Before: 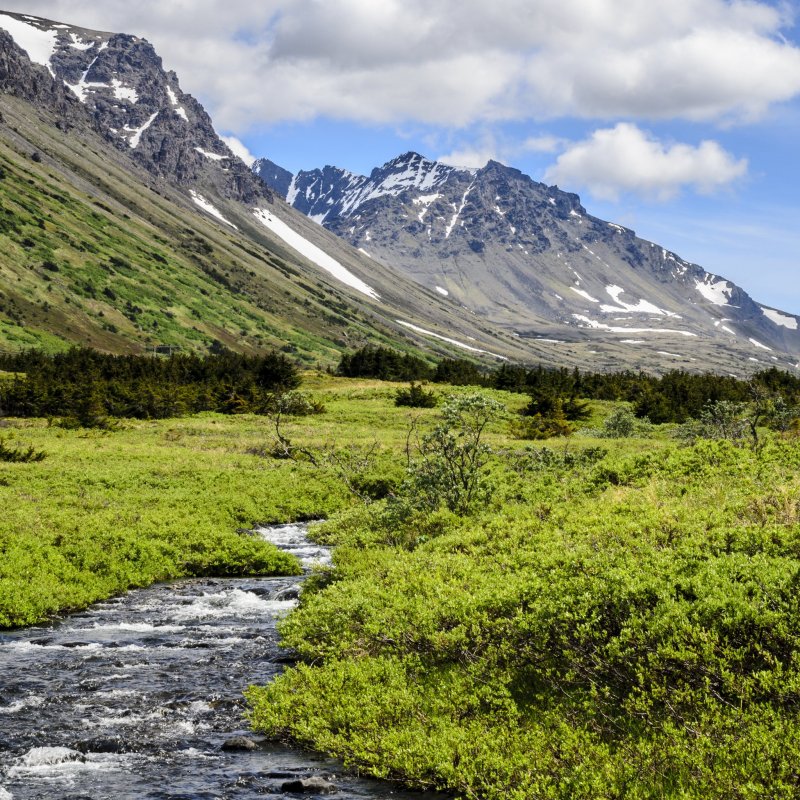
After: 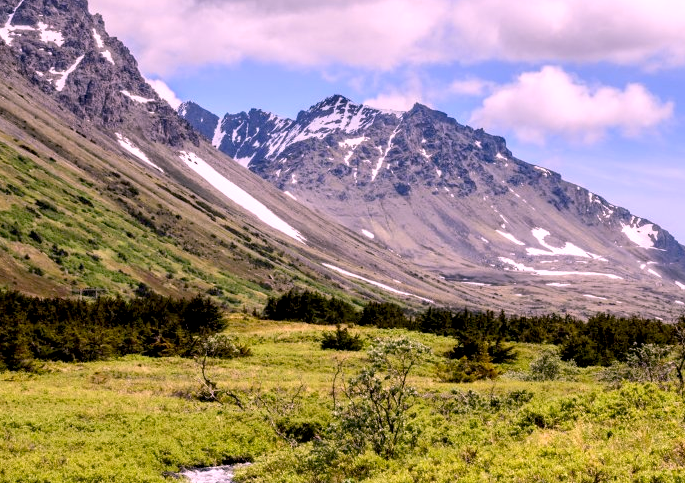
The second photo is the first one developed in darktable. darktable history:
white balance: red 1.188, blue 1.11
exposure: black level correction 0.01, exposure 0.011 EV, compensate highlight preservation false
crop and rotate: left 9.345%, top 7.22%, right 4.982%, bottom 32.331%
